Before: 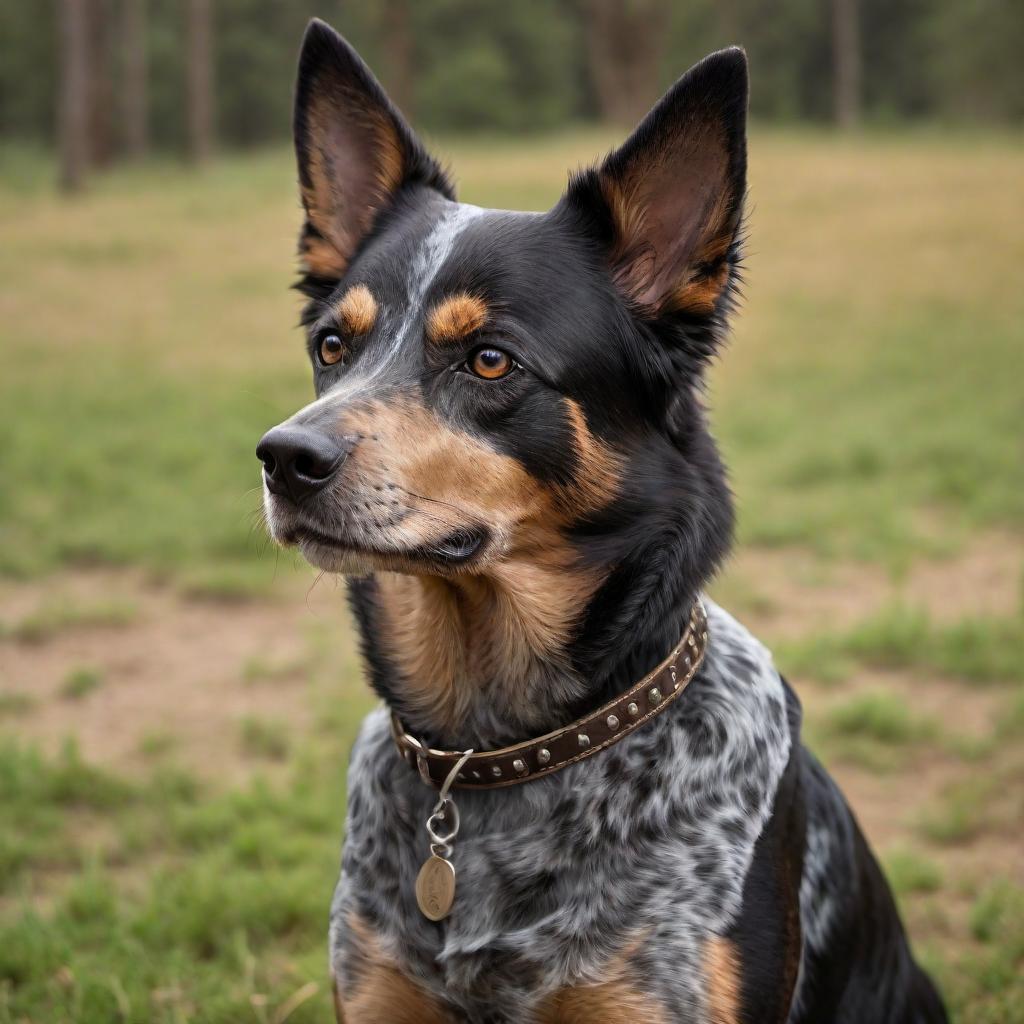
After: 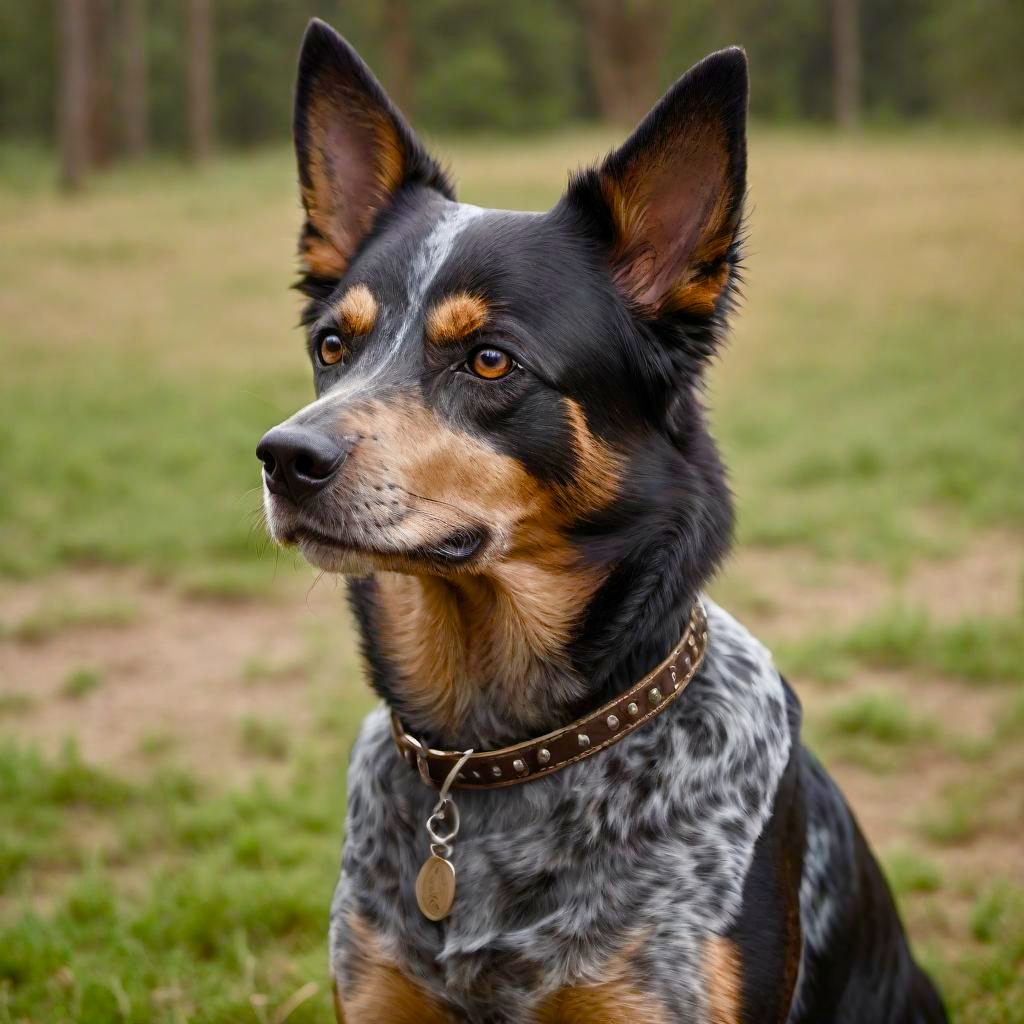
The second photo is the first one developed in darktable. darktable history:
color balance rgb: perceptual saturation grading › global saturation 20%, perceptual saturation grading › highlights -50.581%, perceptual saturation grading › shadows 30.369%, global vibrance 29.396%
